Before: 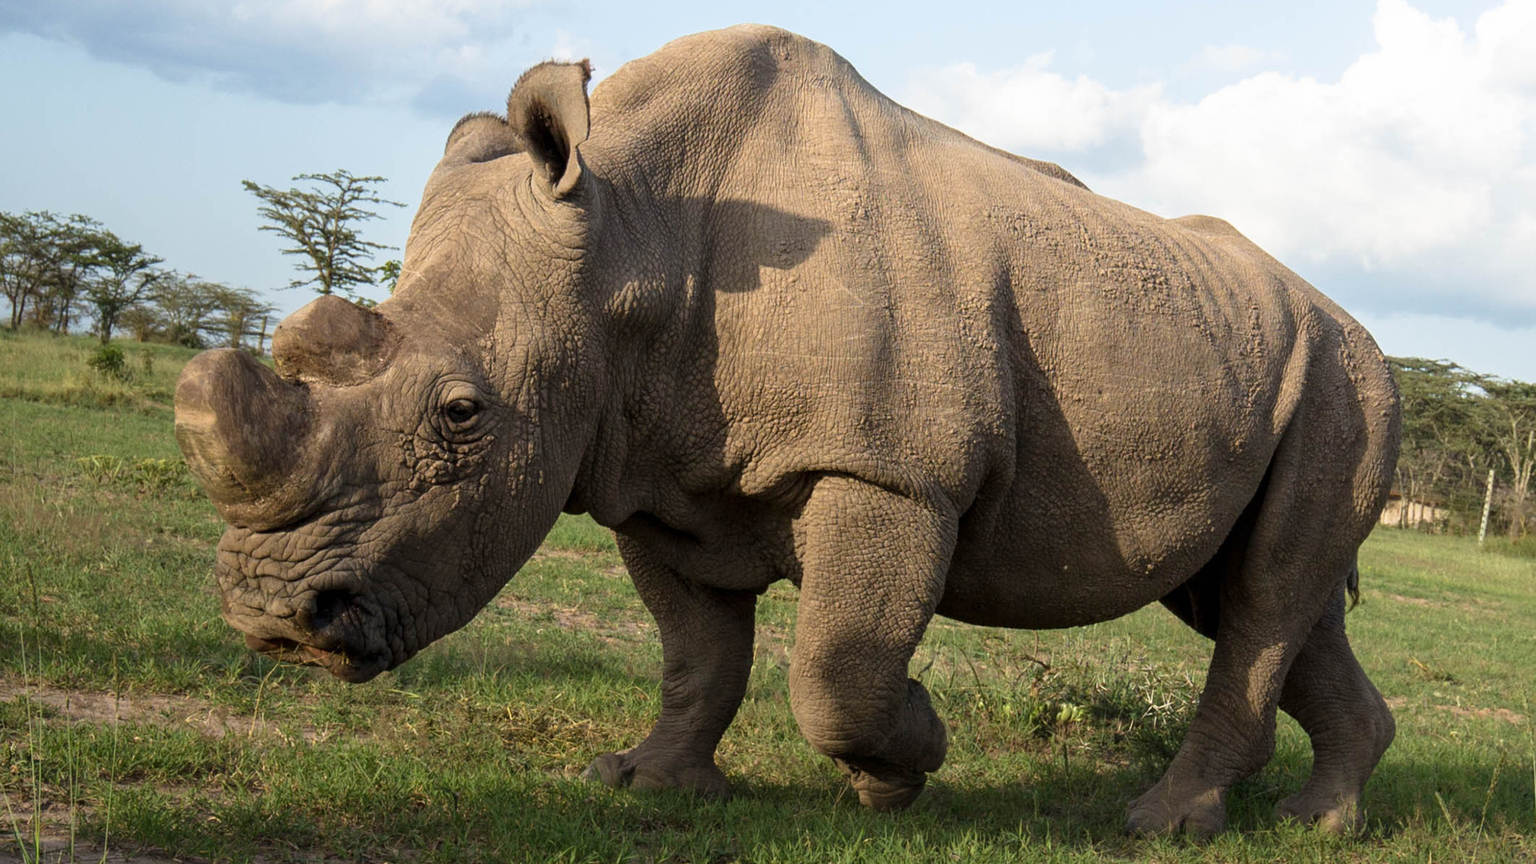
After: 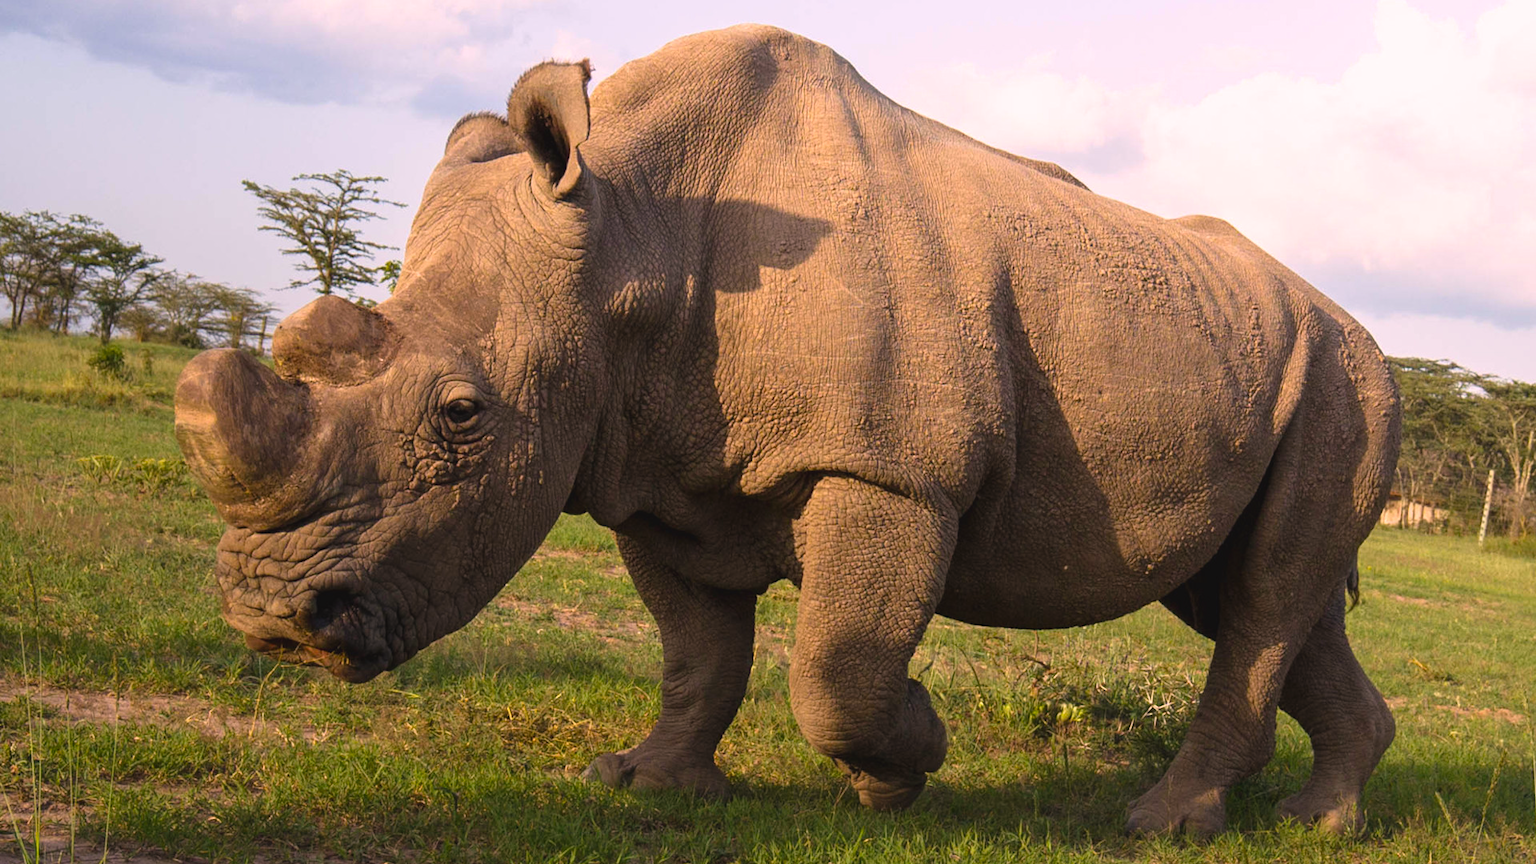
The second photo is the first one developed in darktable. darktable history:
color balance rgb: linear chroma grading › global chroma 8.33%, perceptual saturation grading › global saturation 18.52%, global vibrance 7.87%
exposure: black level correction -0.005, exposure 0.054 EV, compensate highlight preservation false
color correction: highlights a* 14.52, highlights b* 4.84
